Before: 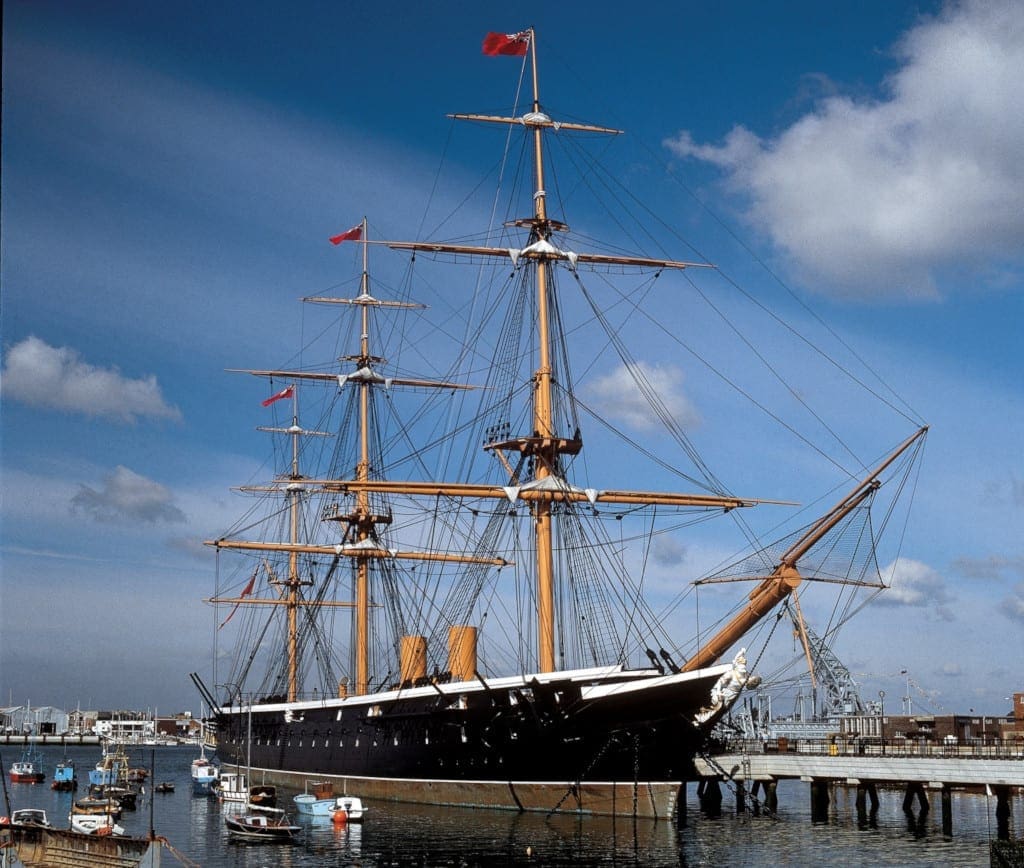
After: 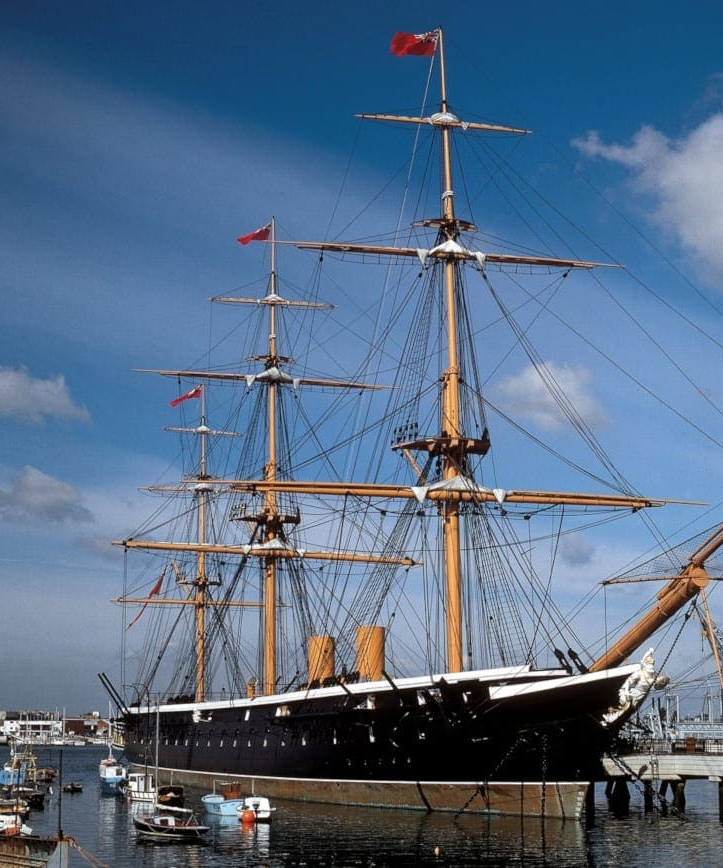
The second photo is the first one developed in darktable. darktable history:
crop and rotate: left 9.029%, right 20.308%
color correction: highlights b* 0.042
